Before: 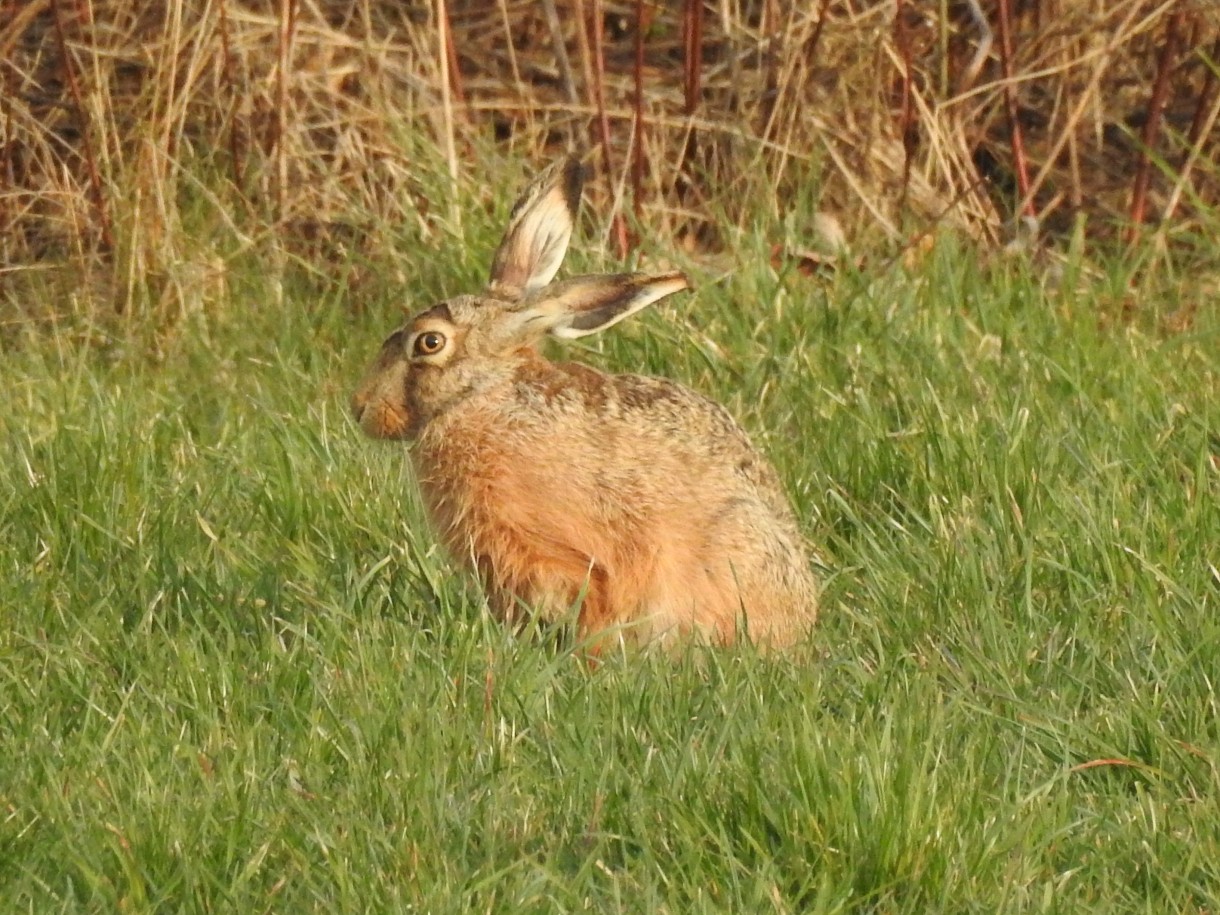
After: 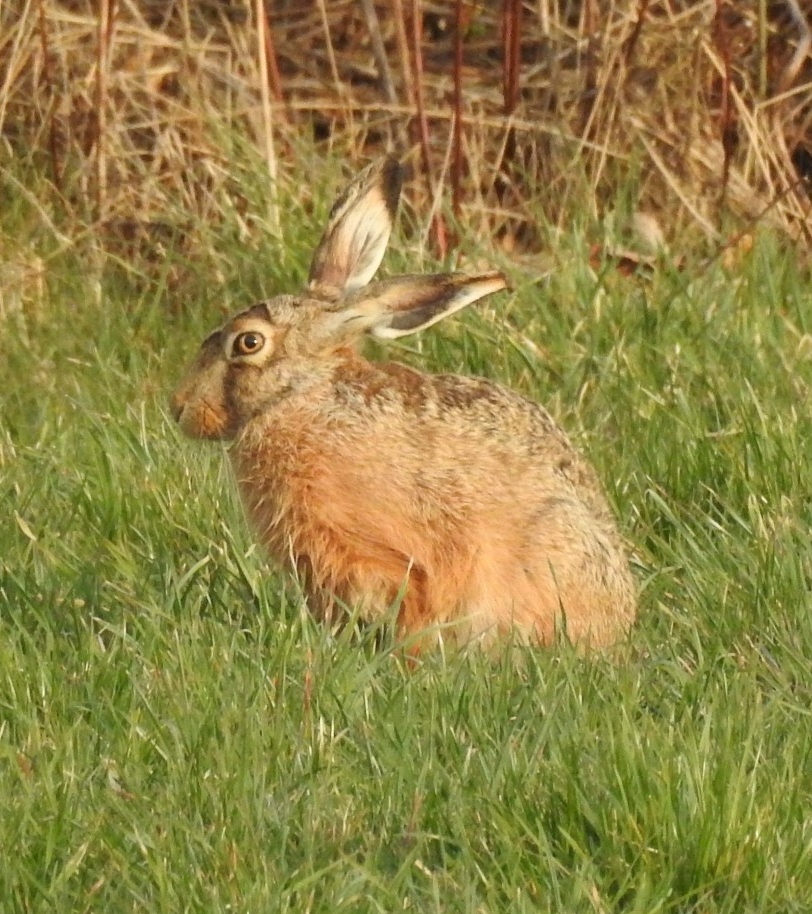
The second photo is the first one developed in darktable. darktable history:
crop and rotate: left 14.853%, right 18.537%
